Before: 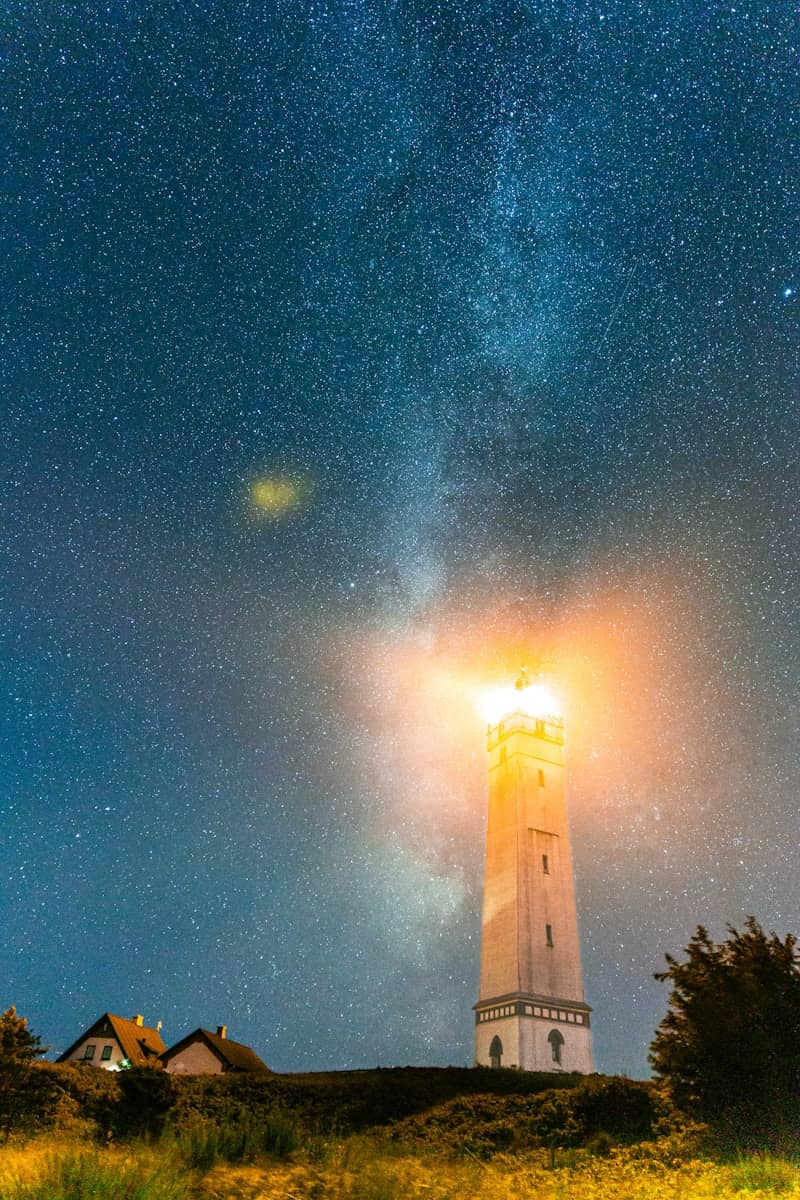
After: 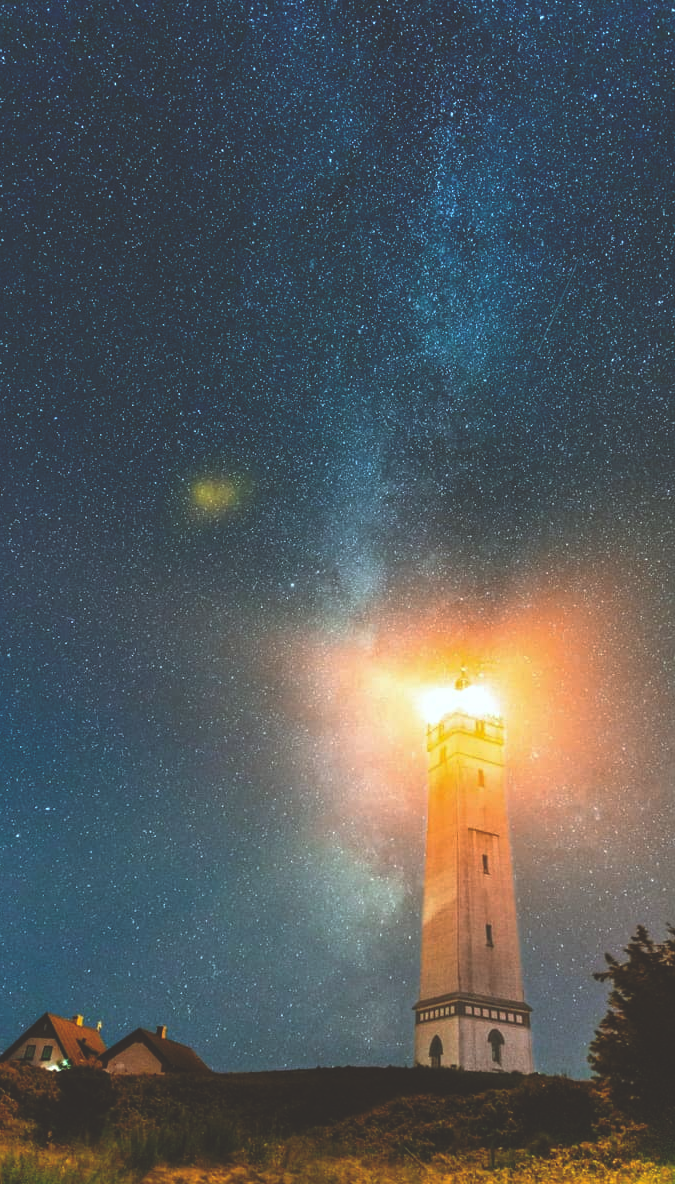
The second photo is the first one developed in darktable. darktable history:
crop: left 7.598%, right 7.873%
rgb curve: curves: ch0 [(0, 0.186) (0.314, 0.284) (0.775, 0.708) (1, 1)], compensate middle gray true, preserve colors none
color correction: highlights a* -2.73, highlights b* -2.09, shadows a* 2.41, shadows b* 2.73
